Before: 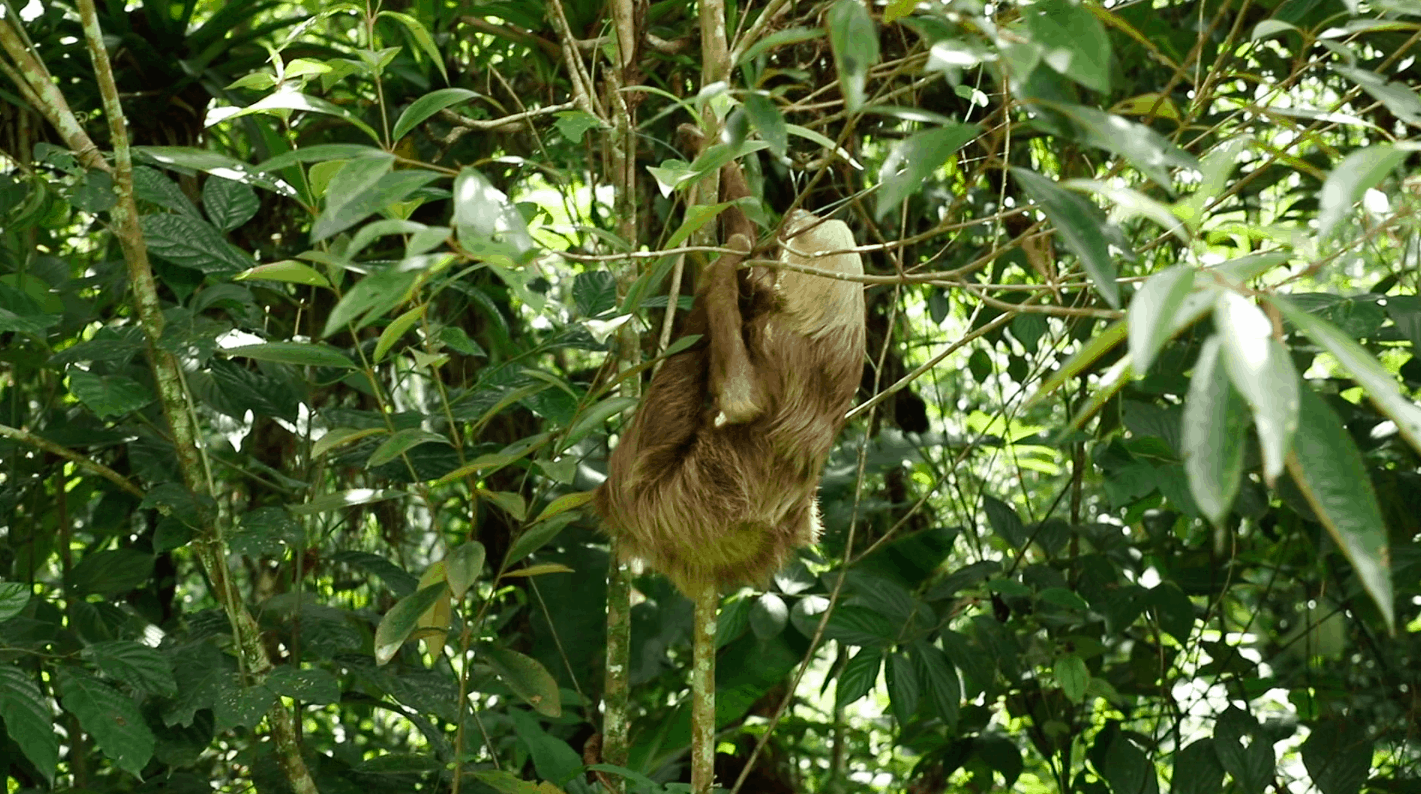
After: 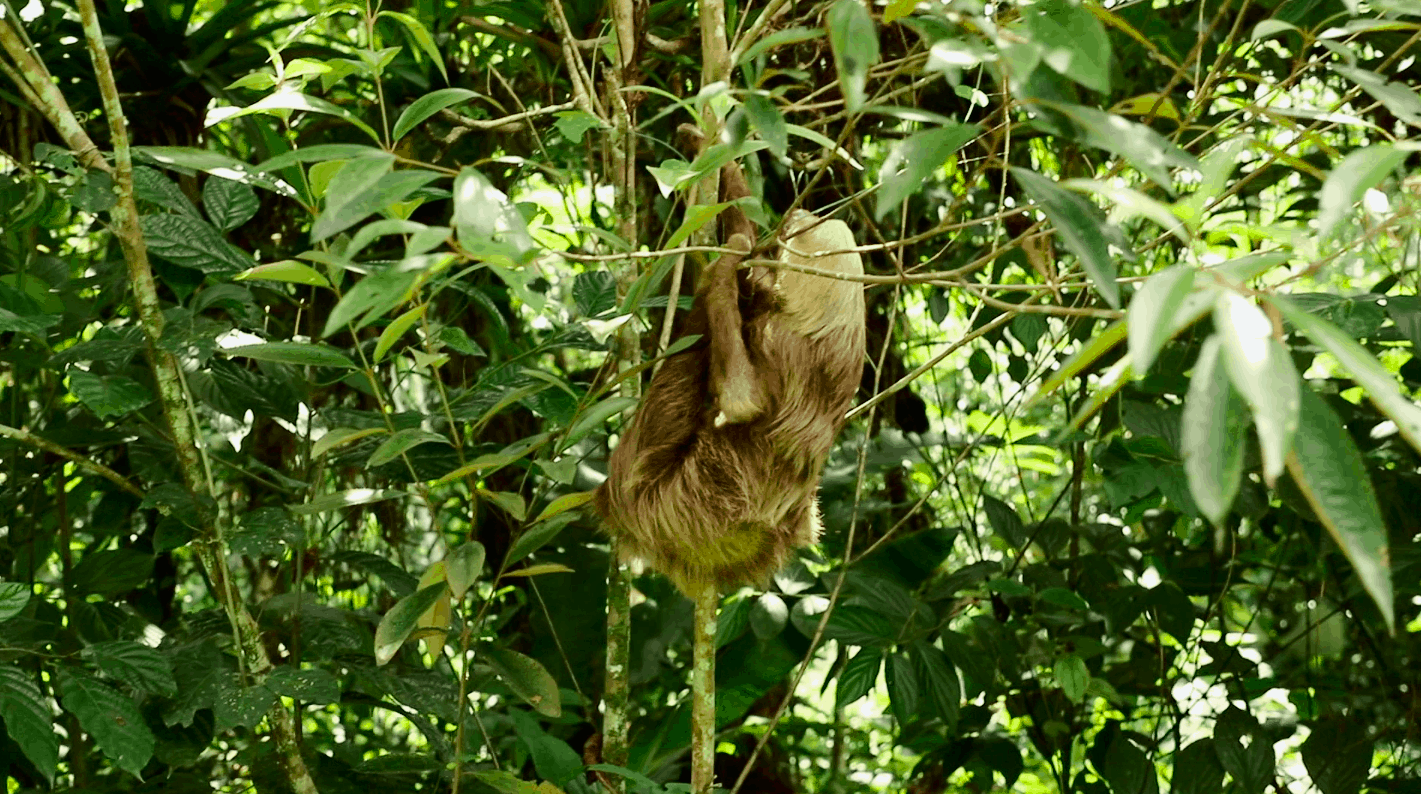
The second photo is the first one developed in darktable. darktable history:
tone curve: curves: ch0 [(0, 0) (0.058, 0.027) (0.214, 0.183) (0.295, 0.288) (0.48, 0.541) (0.658, 0.703) (0.741, 0.775) (0.844, 0.866) (0.986, 0.957)]; ch1 [(0, 0) (0.172, 0.123) (0.312, 0.296) (0.437, 0.429) (0.471, 0.469) (0.502, 0.5) (0.513, 0.515) (0.572, 0.603) (0.617, 0.653) (0.68, 0.724) (0.889, 0.924) (1, 1)]; ch2 [(0, 0) (0.411, 0.424) (0.489, 0.49) (0.502, 0.5) (0.512, 0.524) (0.549, 0.578) (0.604, 0.628) (0.709, 0.748) (1, 1)], color space Lab, independent channels, preserve colors none
